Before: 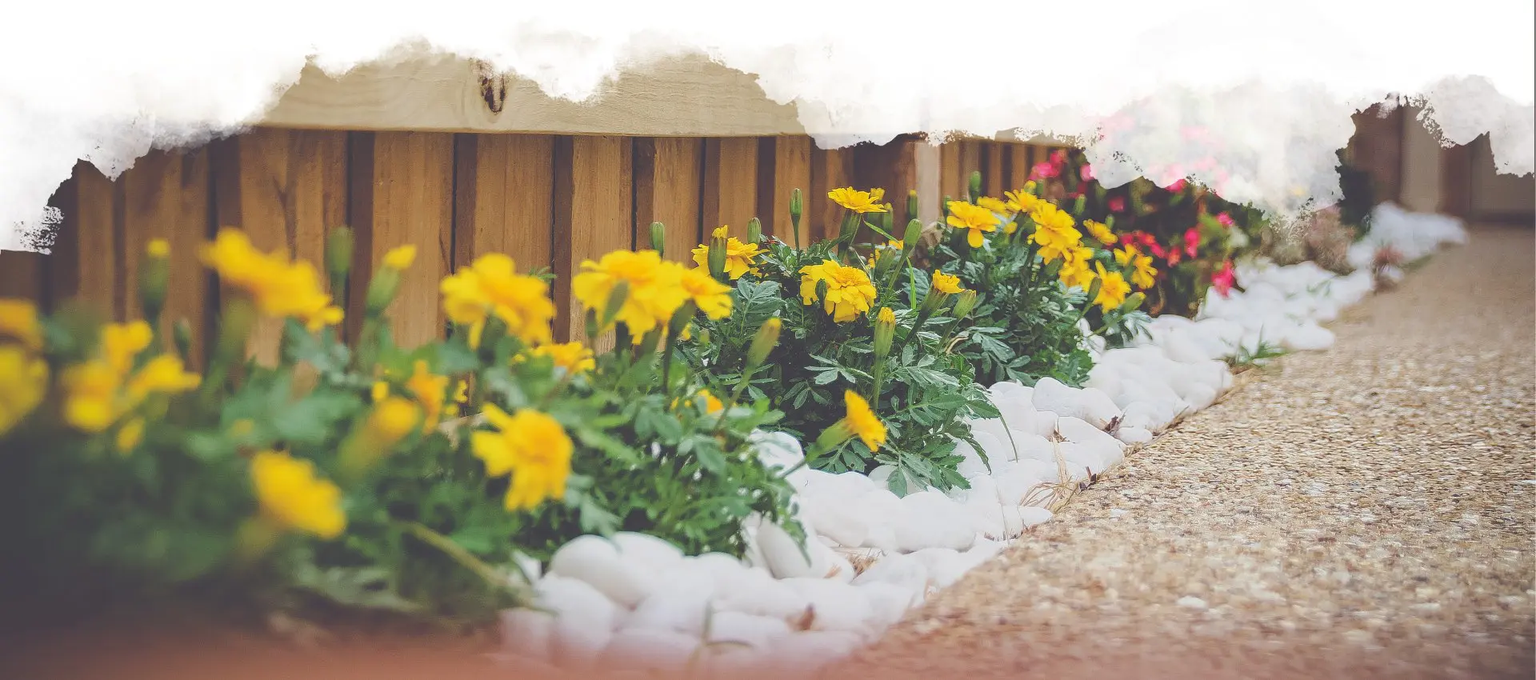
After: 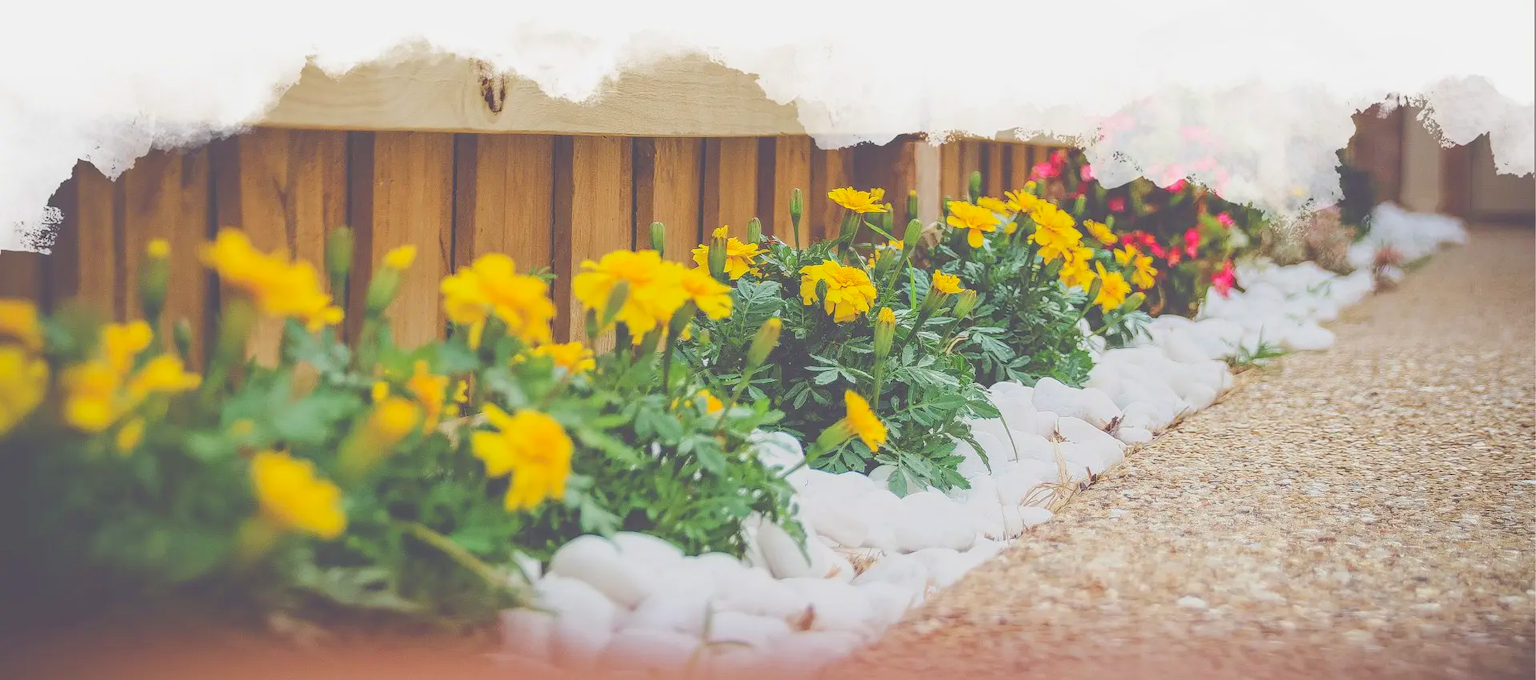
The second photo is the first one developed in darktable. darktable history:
tone equalizer: -8 EV 0.223 EV, -7 EV 0.387 EV, -6 EV 0.405 EV, -5 EV 0.21 EV, -3 EV -0.278 EV, -2 EV -0.404 EV, -1 EV -0.407 EV, +0 EV -0.244 EV, edges refinement/feathering 500, mask exposure compensation -1.57 EV, preserve details no
contrast brightness saturation: contrast 0.197, brightness 0.156, saturation 0.218
local contrast: detail 109%
